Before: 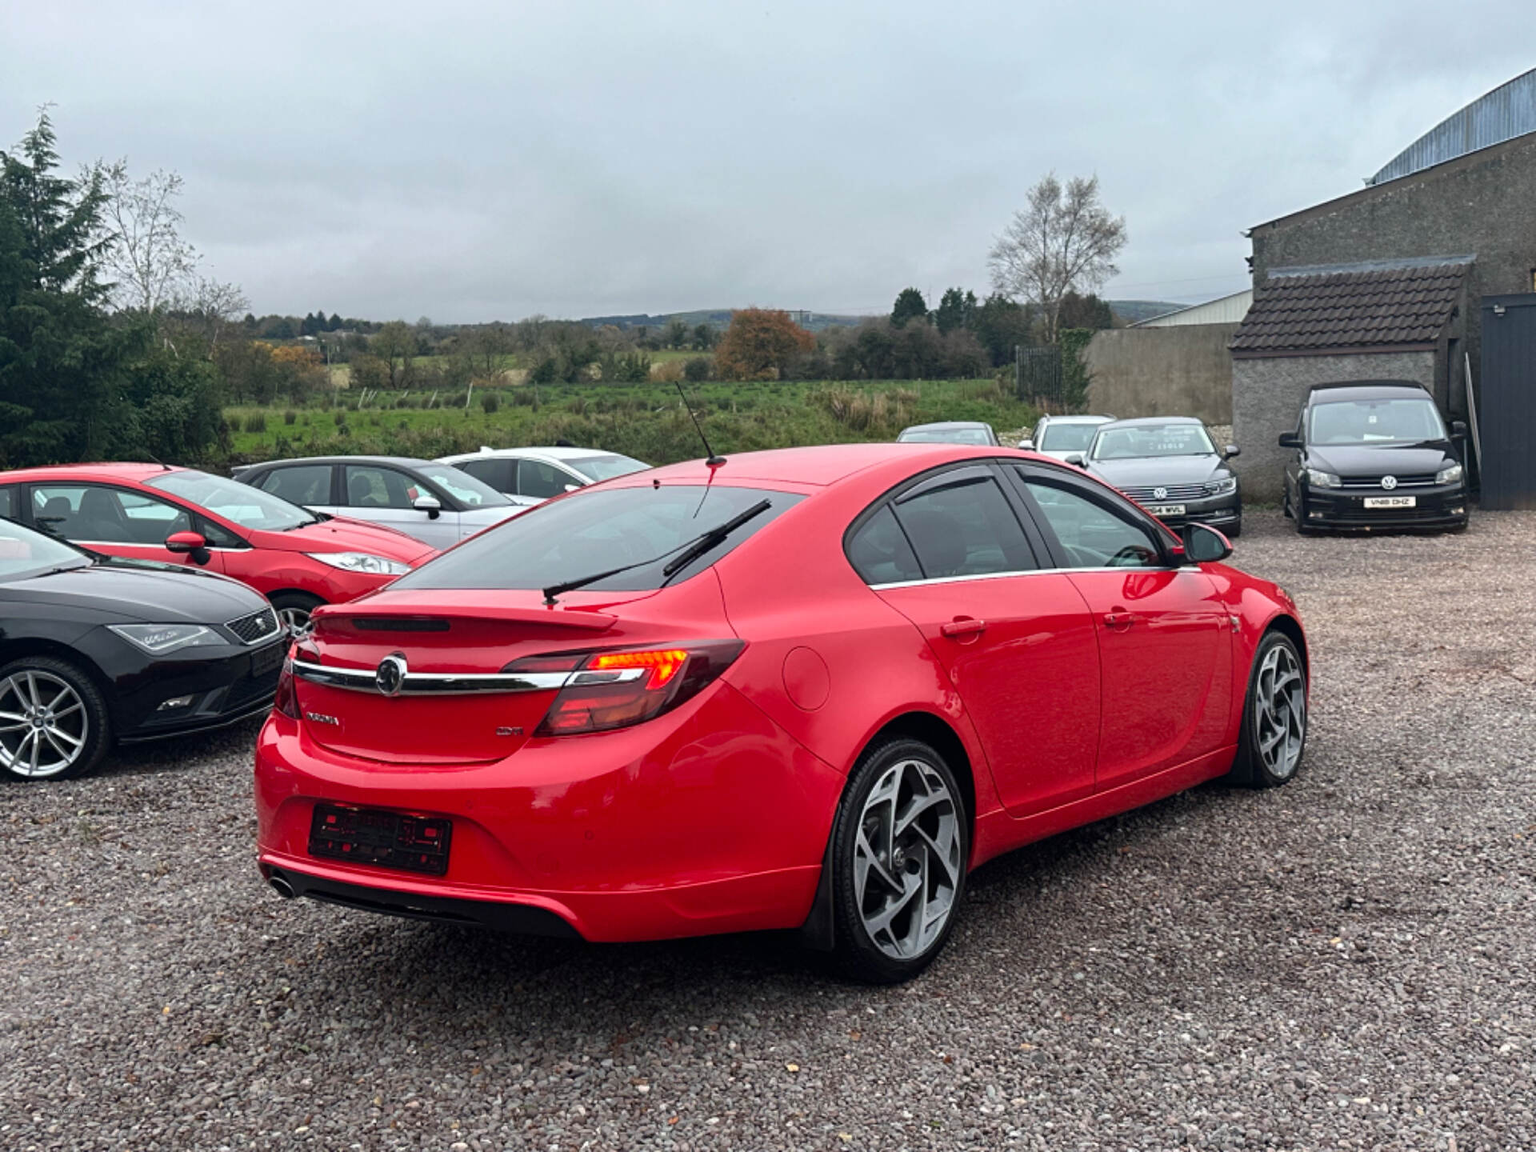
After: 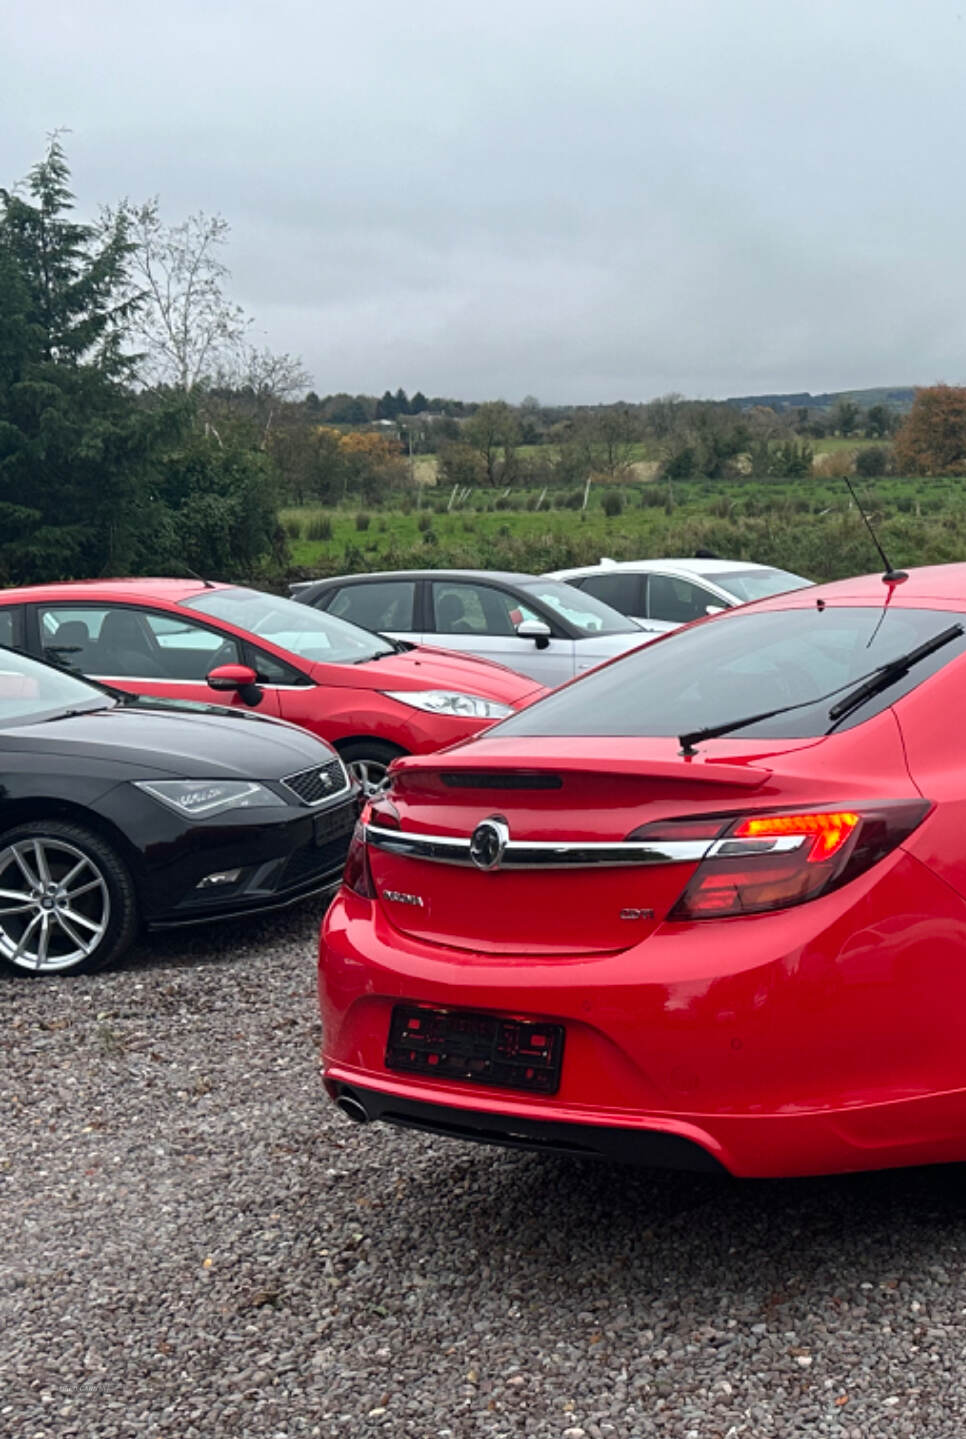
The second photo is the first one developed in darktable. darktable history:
crop and rotate: left 0.027%, top 0%, right 49.625%
